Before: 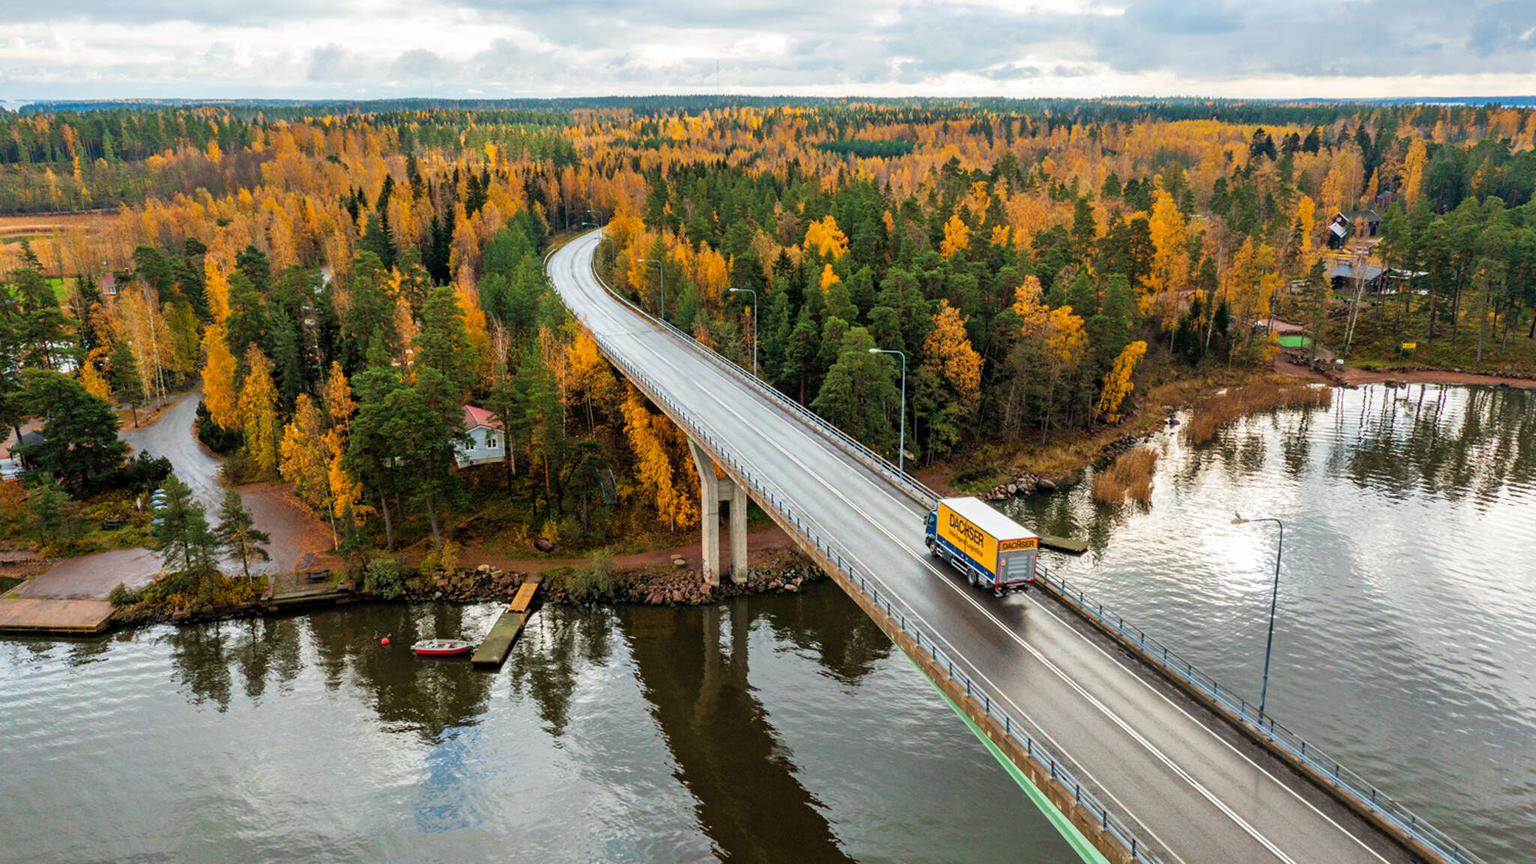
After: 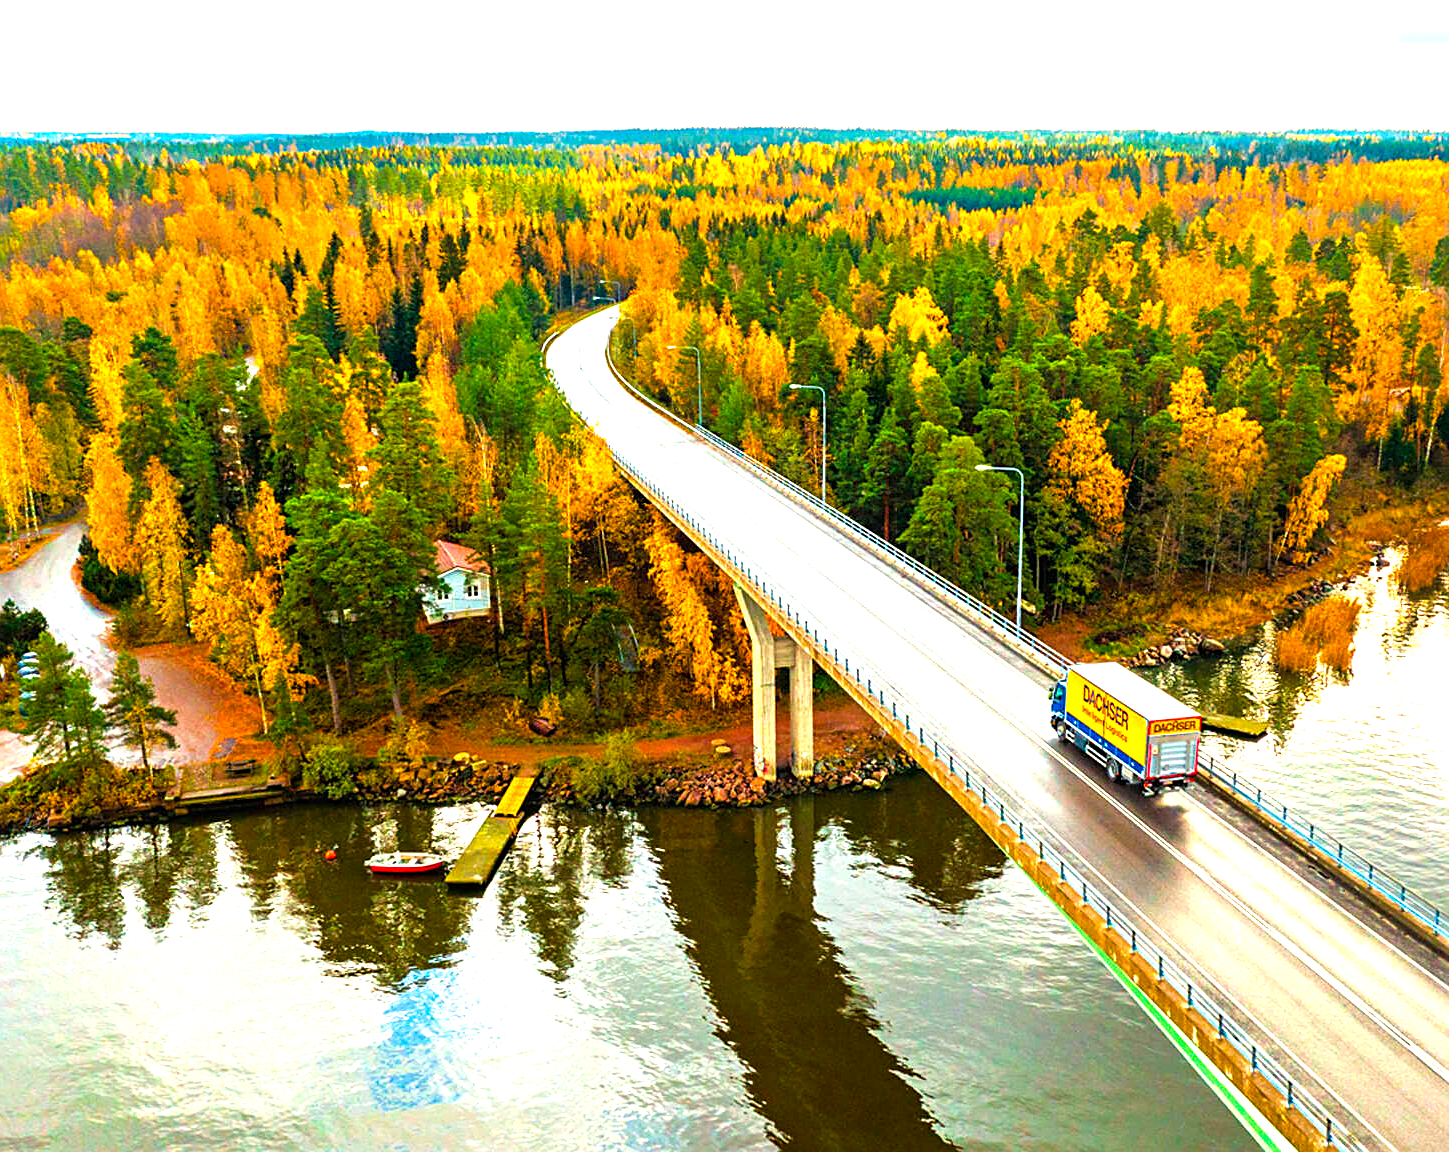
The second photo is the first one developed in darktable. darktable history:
contrast brightness saturation: contrast 0.038, saturation 0.163
crop and rotate: left 8.943%, right 20.285%
exposure: black level correction 0, exposure 0.498 EV, compensate exposure bias true, compensate highlight preservation false
sharpen: on, module defaults
velvia: strength 15.41%
color balance rgb: highlights gain › chroma 3.093%, highlights gain › hue 76.36°, linear chroma grading › global chroma 15.588%, perceptual saturation grading › global saturation 0.146%, perceptual brilliance grading › global brilliance 24.9%, global vibrance 50.366%
